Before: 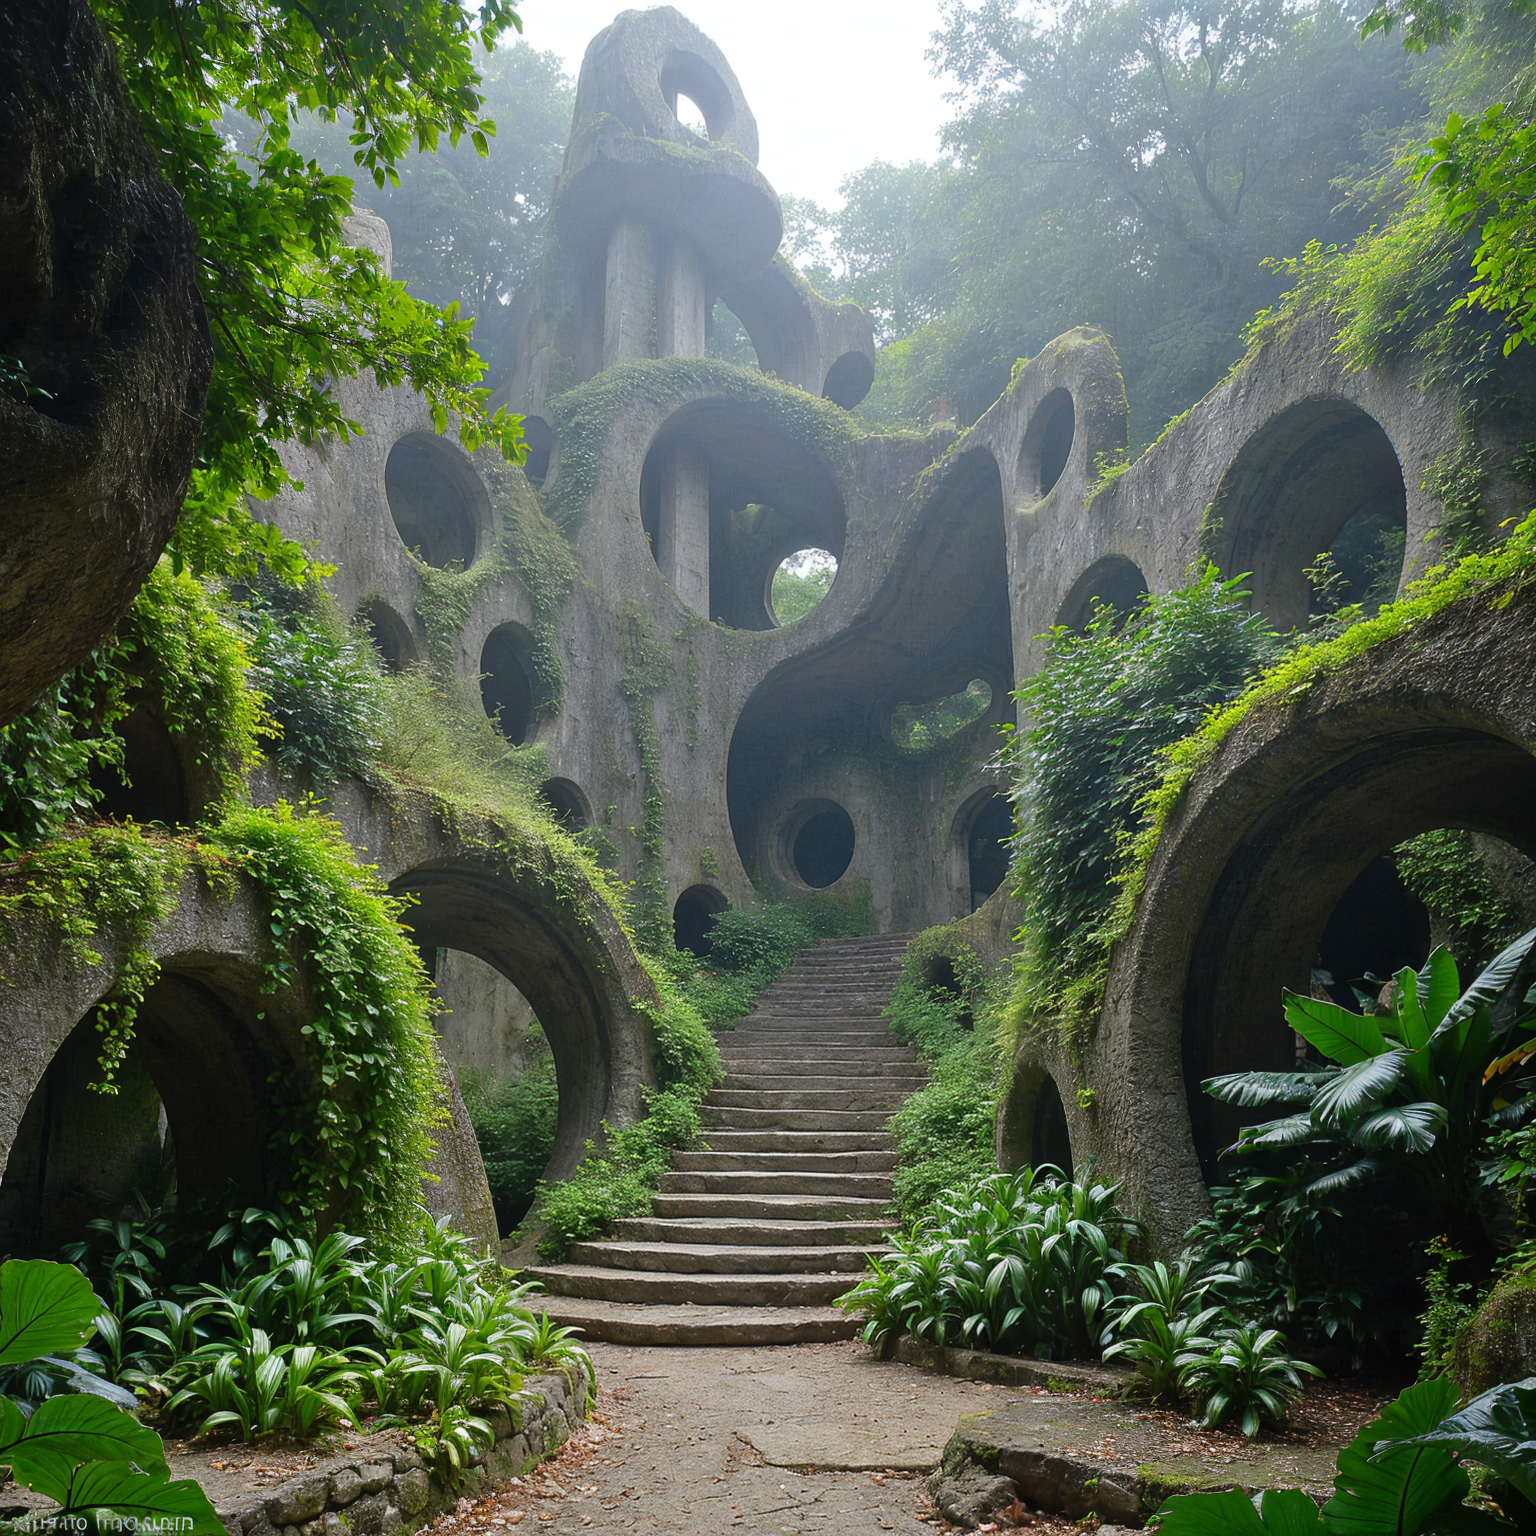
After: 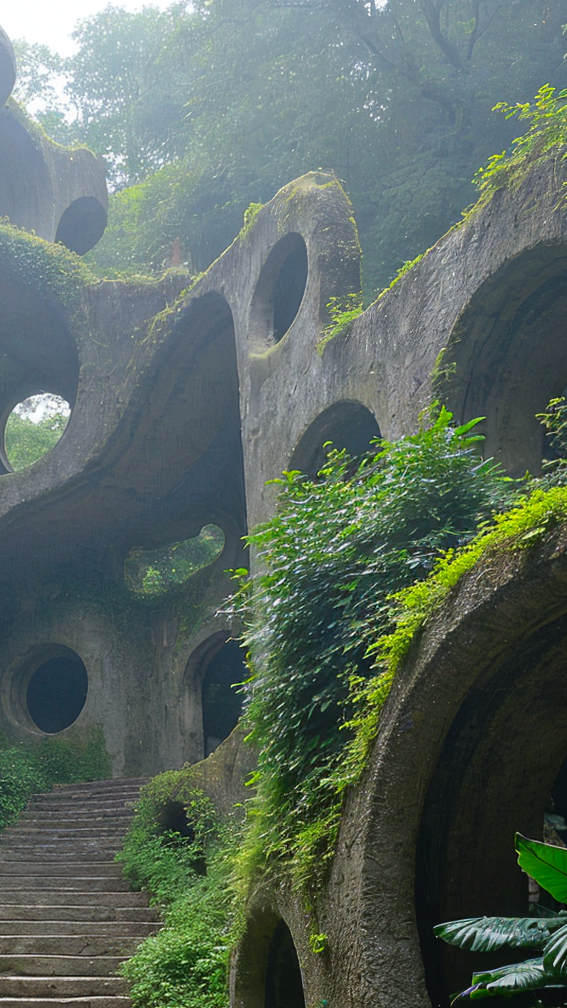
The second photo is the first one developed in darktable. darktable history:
crop and rotate: left 49.936%, top 10.094%, right 13.136%, bottom 24.256%
contrast brightness saturation: contrast 0.04, saturation 0.16
